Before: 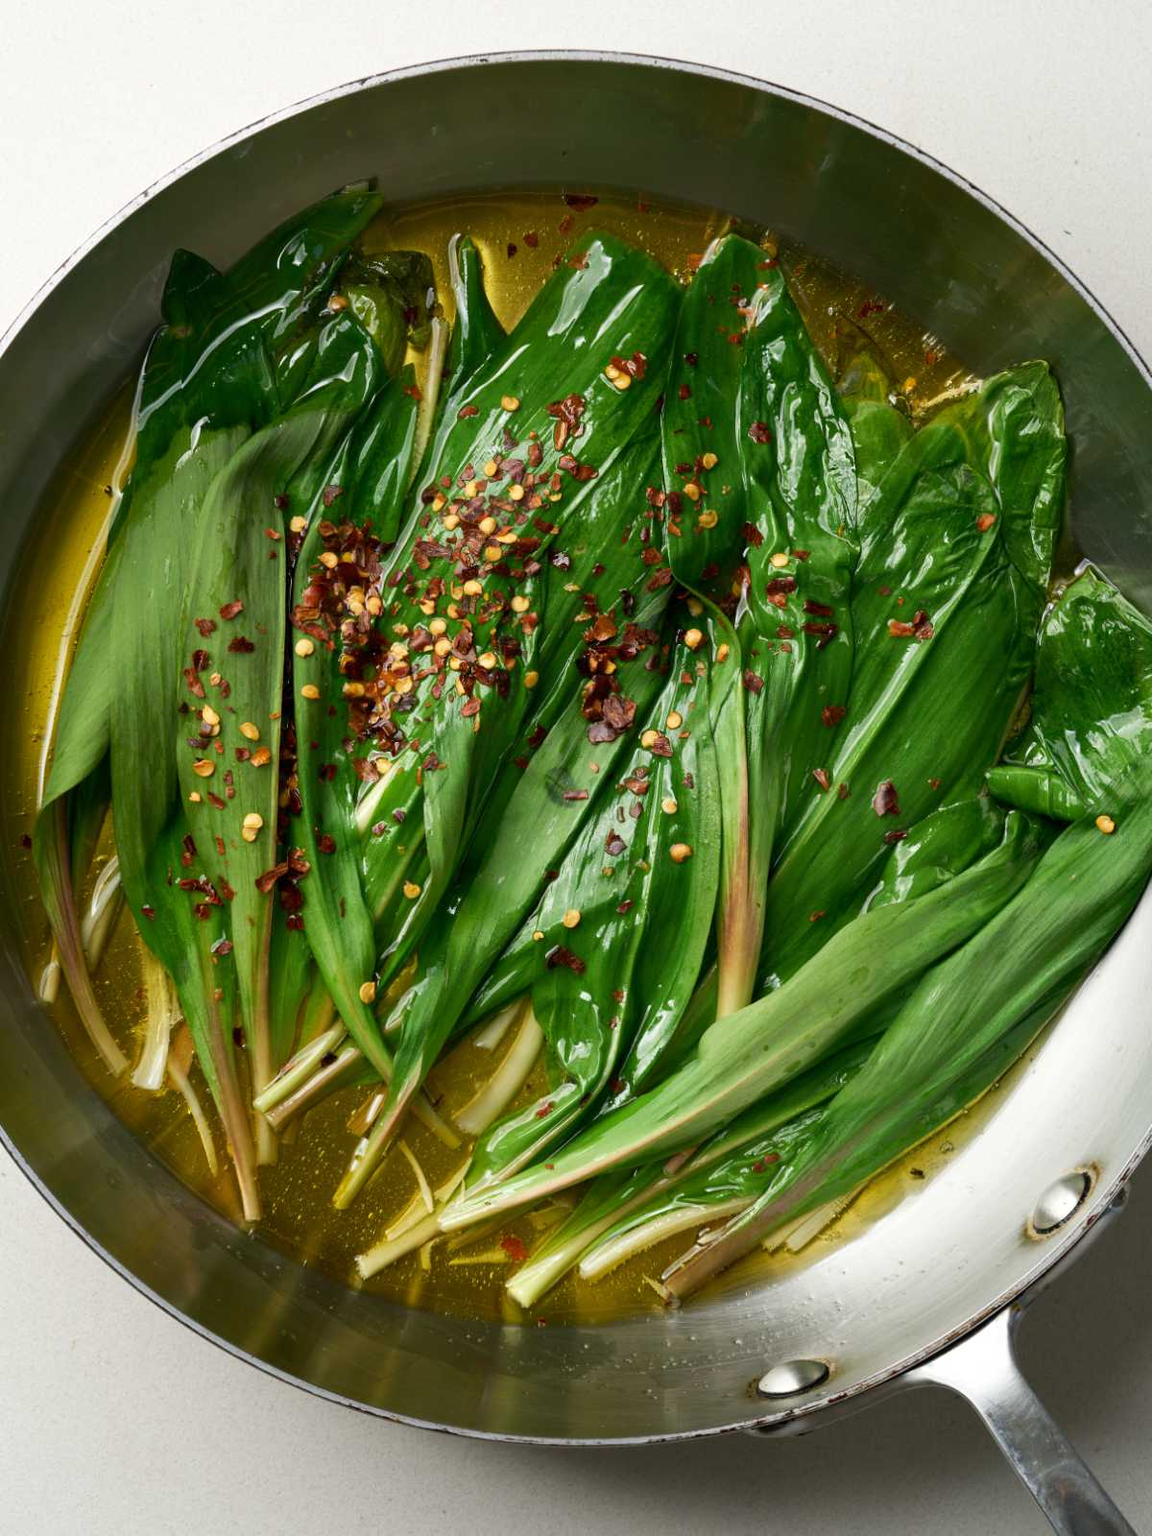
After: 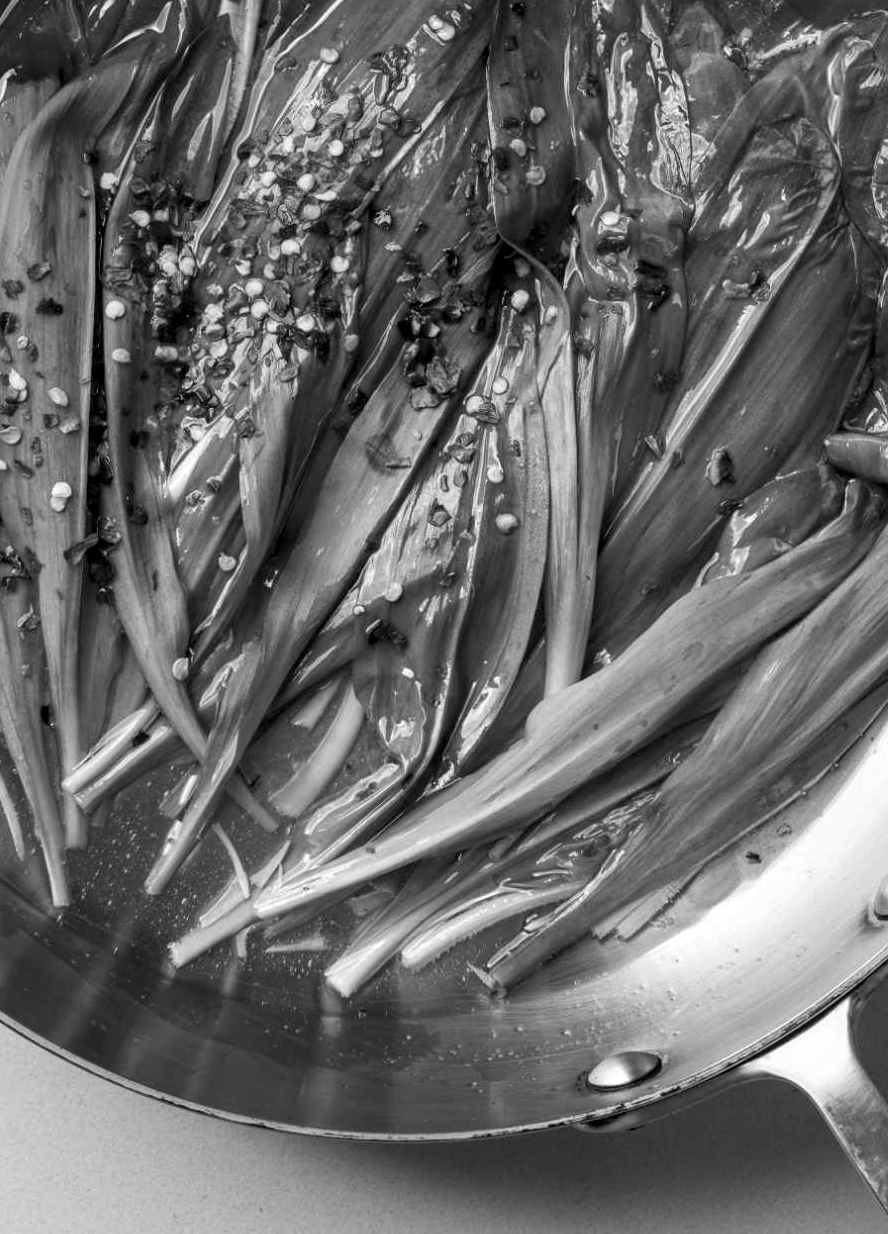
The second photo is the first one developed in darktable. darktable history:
crop: left 16.871%, top 22.857%, right 9.116%
contrast brightness saturation: saturation 0.5
color zones: curves: ch1 [(0, 0.638) (0.193, 0.442) (0.286, 0.15) (0.429, 0.14) (0.571, 0.142) (0.714, 0.154) (0.857, 0.175) (1, 0.638)]
monochrome: on, module defaults
rgb levels: preserve colors max RGB
local contrast: on, module defaults
